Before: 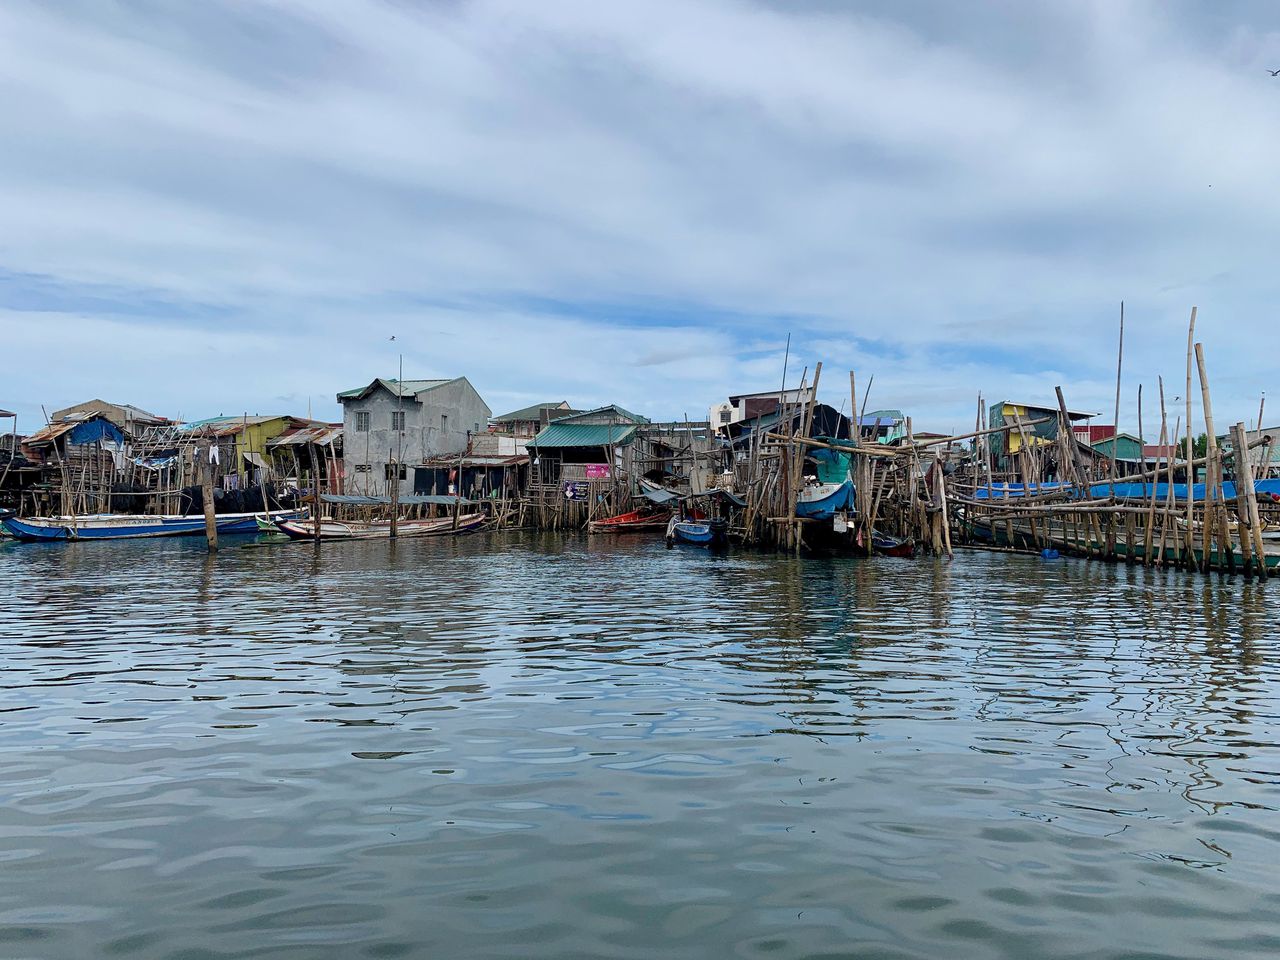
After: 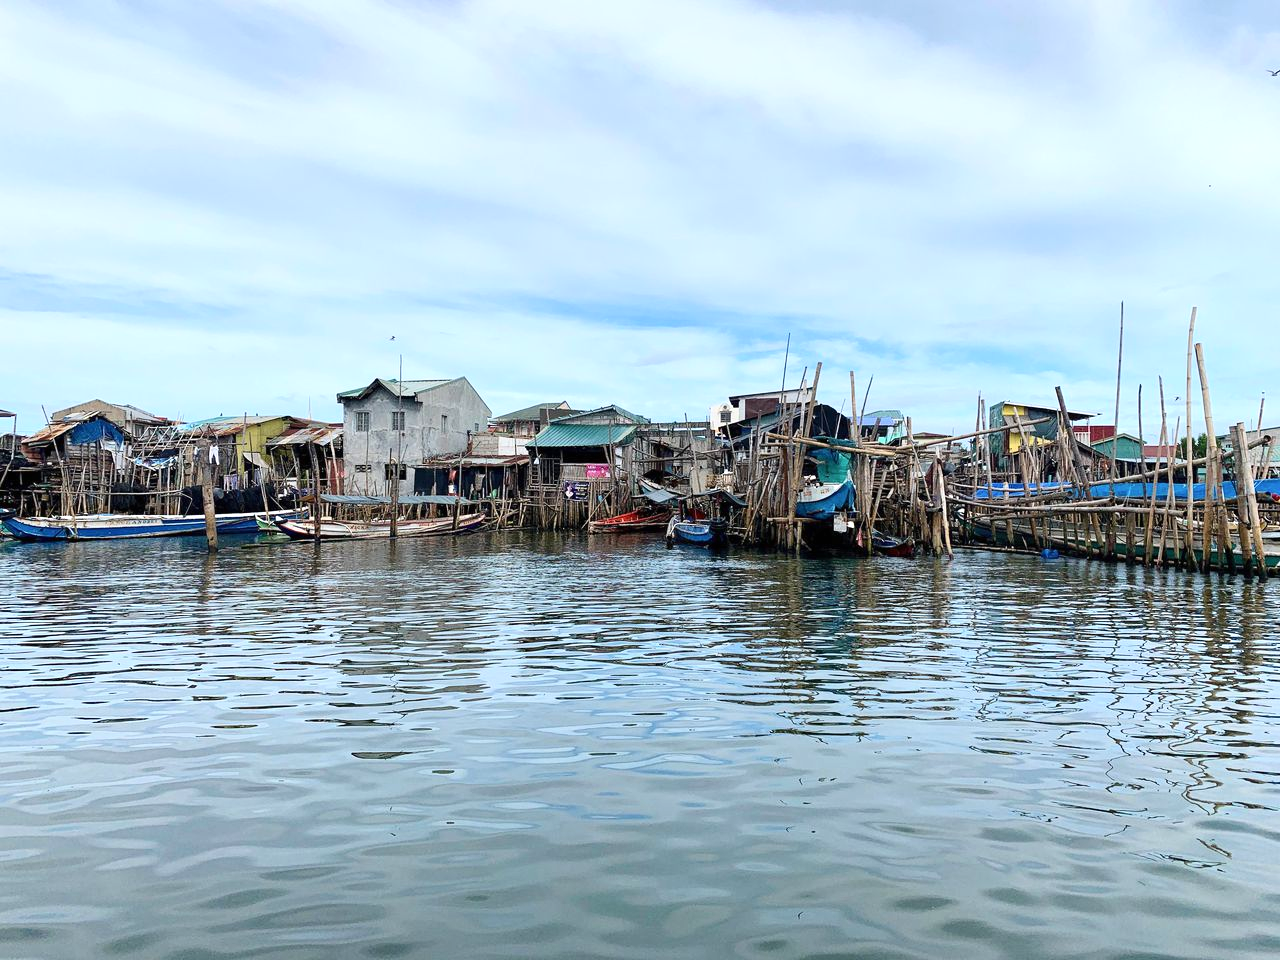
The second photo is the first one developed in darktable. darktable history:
exposure: black level correction 0, exposure 0.5 EV, compensate highlight preservation false
contrast brightness saturation: contrast 0.153, brightness 0.052
